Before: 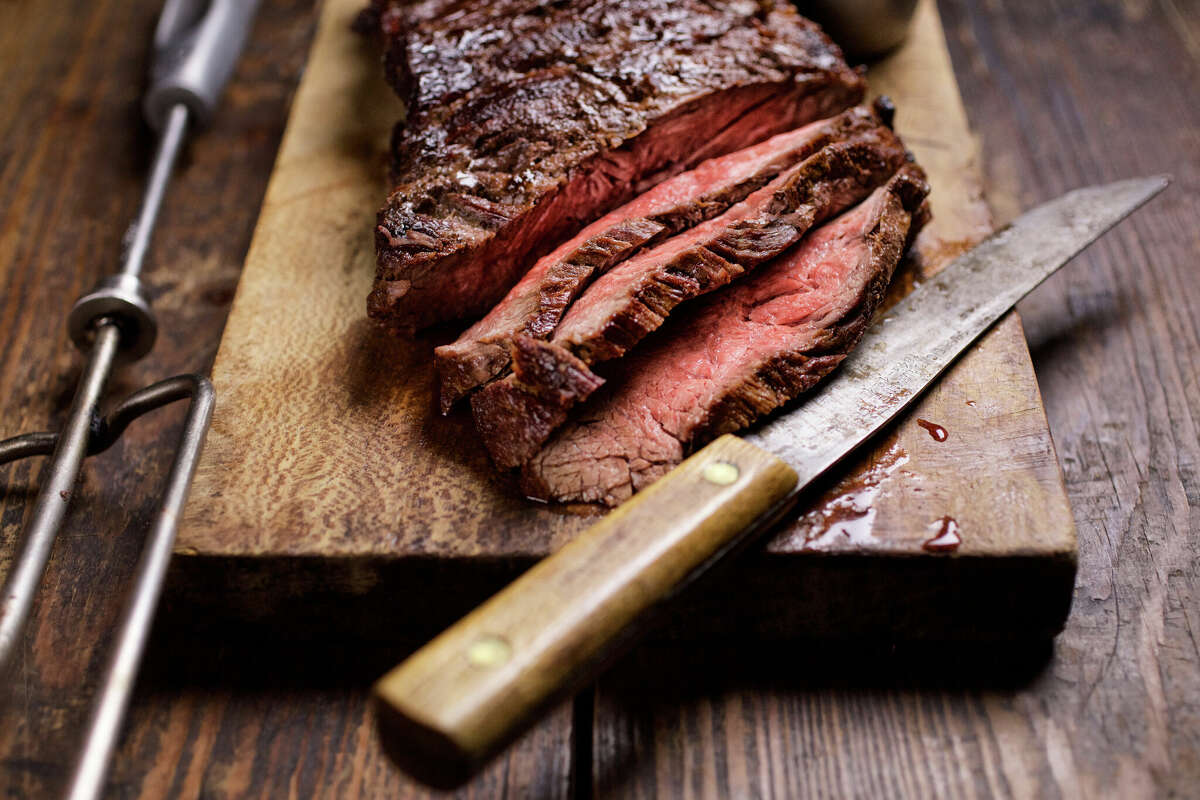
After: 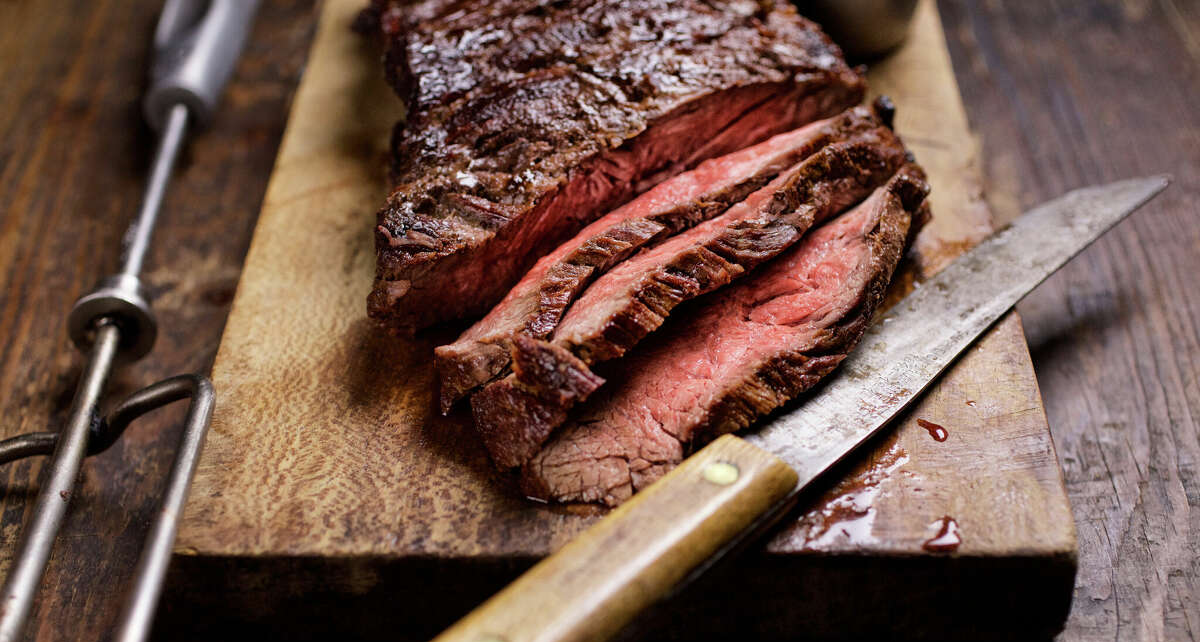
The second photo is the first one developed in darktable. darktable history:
crop: bottom 19.645%
